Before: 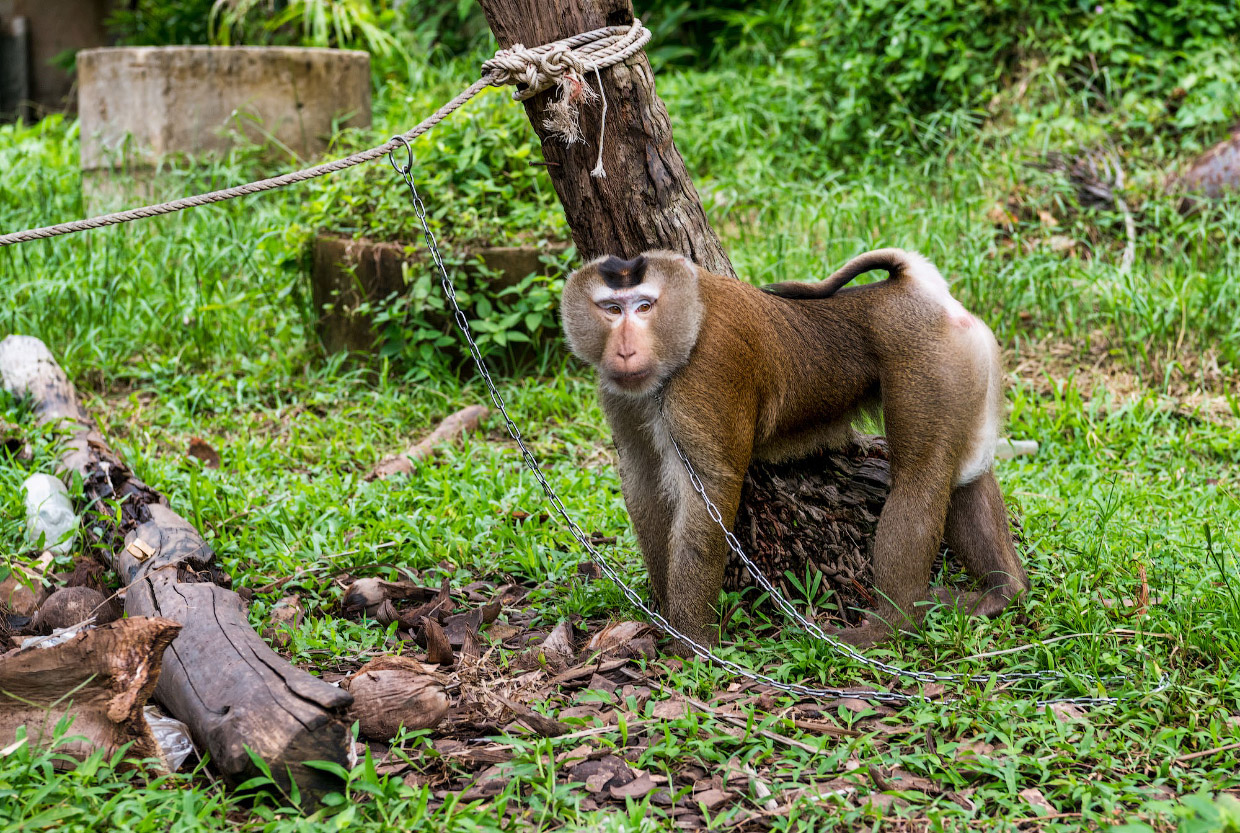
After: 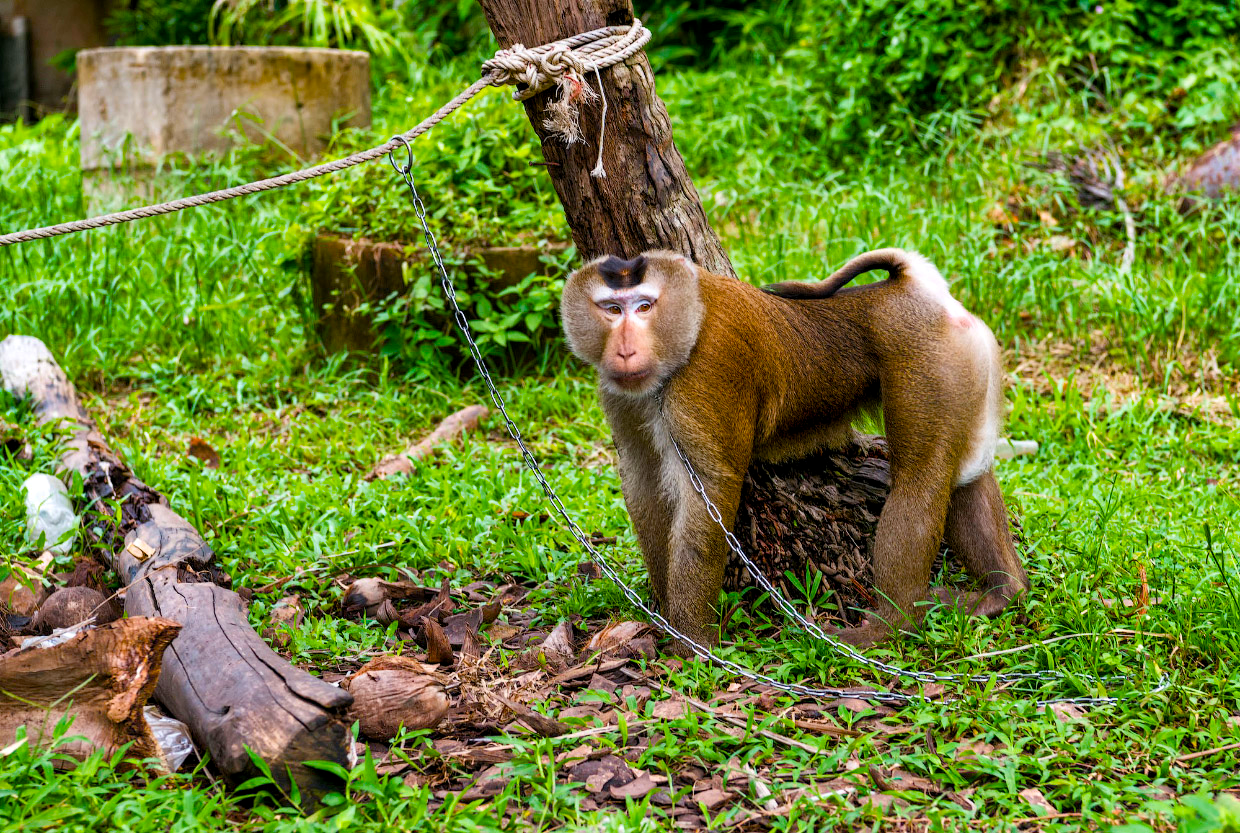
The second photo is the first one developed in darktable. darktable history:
color balance rgb: perceptual saturation grading › global saturation 37.026%, perceptual saturation grading › shadows 35.919%
exposure: black level correction 0.001, compensate highlight preservation false
contrast equalizer: octaves 7, y [[0.5 ×6], [0.5 ×6], [0.5 ×6], [0, 0.033, 0.067, 0.1, 0.133, 0.167], [0, 0.05, 0.1, 0.15, 0.2, 0.25]], mix -0.188
levels: levels [0, 0.48, 0.961]
